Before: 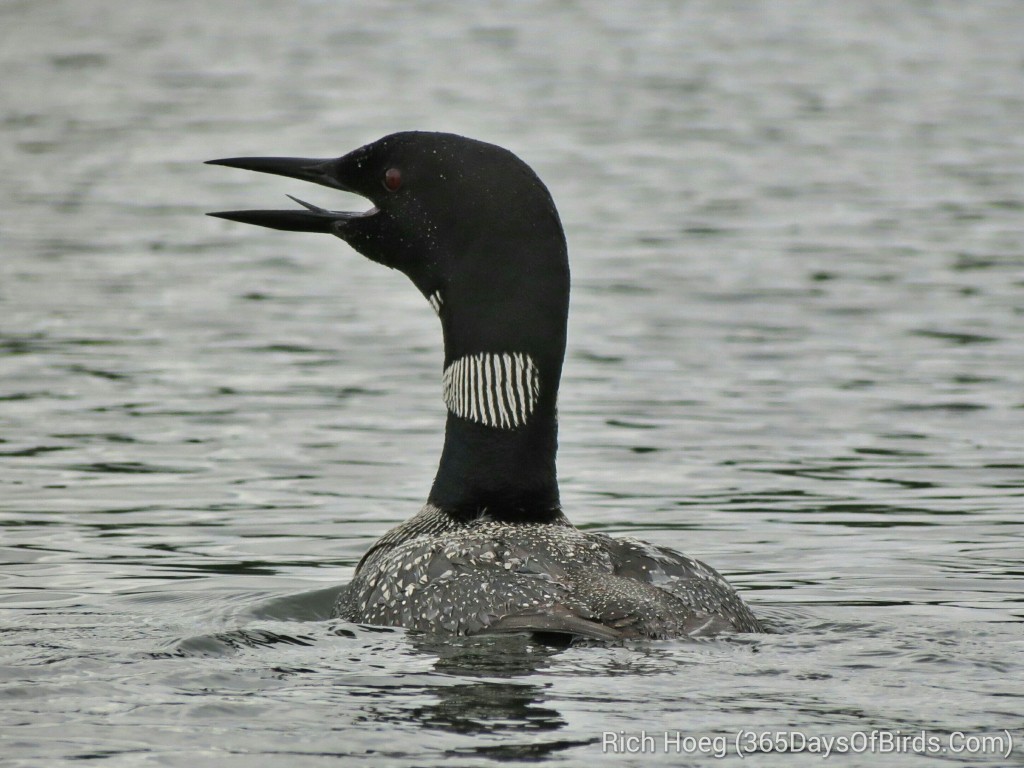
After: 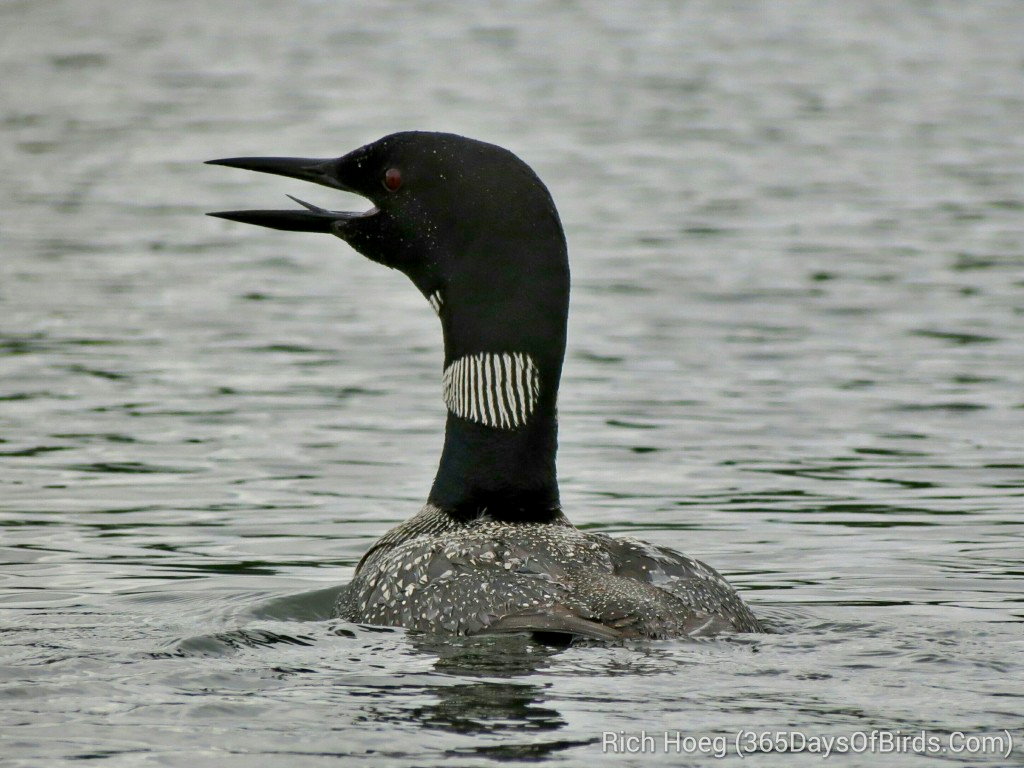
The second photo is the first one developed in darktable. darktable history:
color balance rgb: global offset › luminance -0.479%, perceptual saturation grading › global saturation 20%, perceptual saturation grading › highlights -25.81%, perceptual saturation grading › shadows 24.415%, global vibrance 14.186%
